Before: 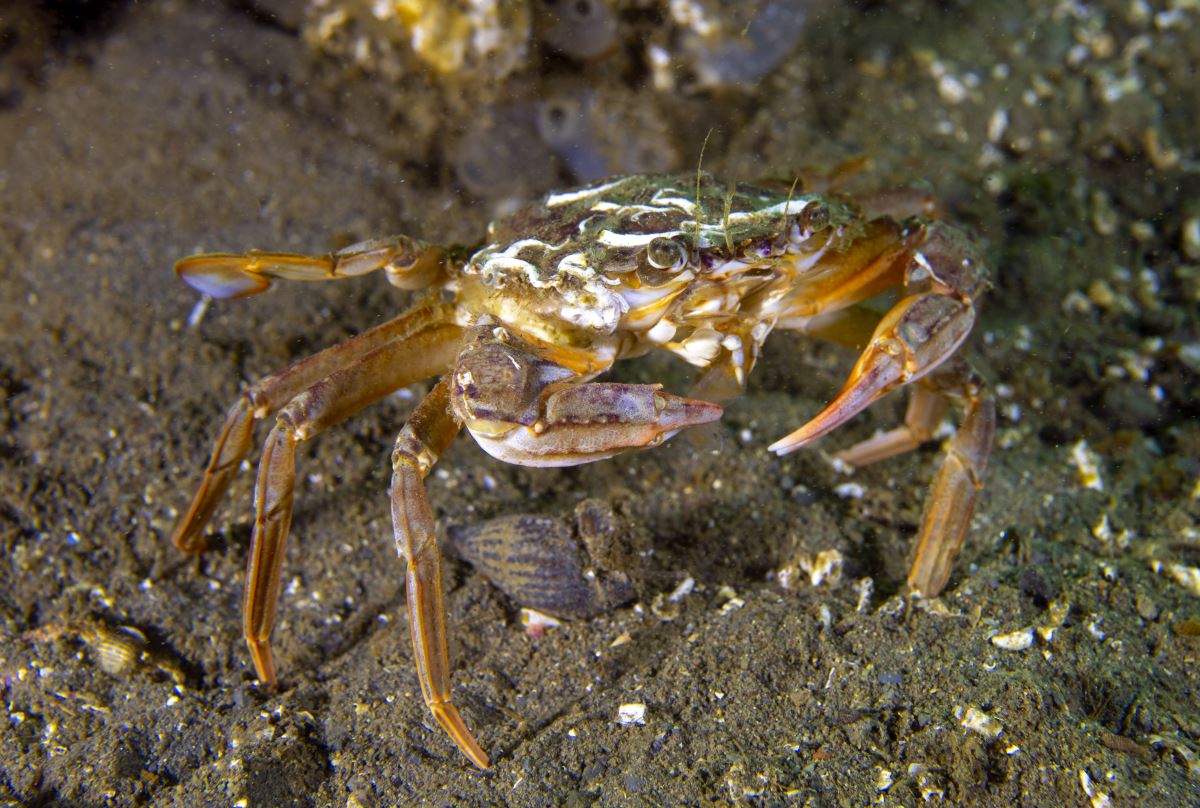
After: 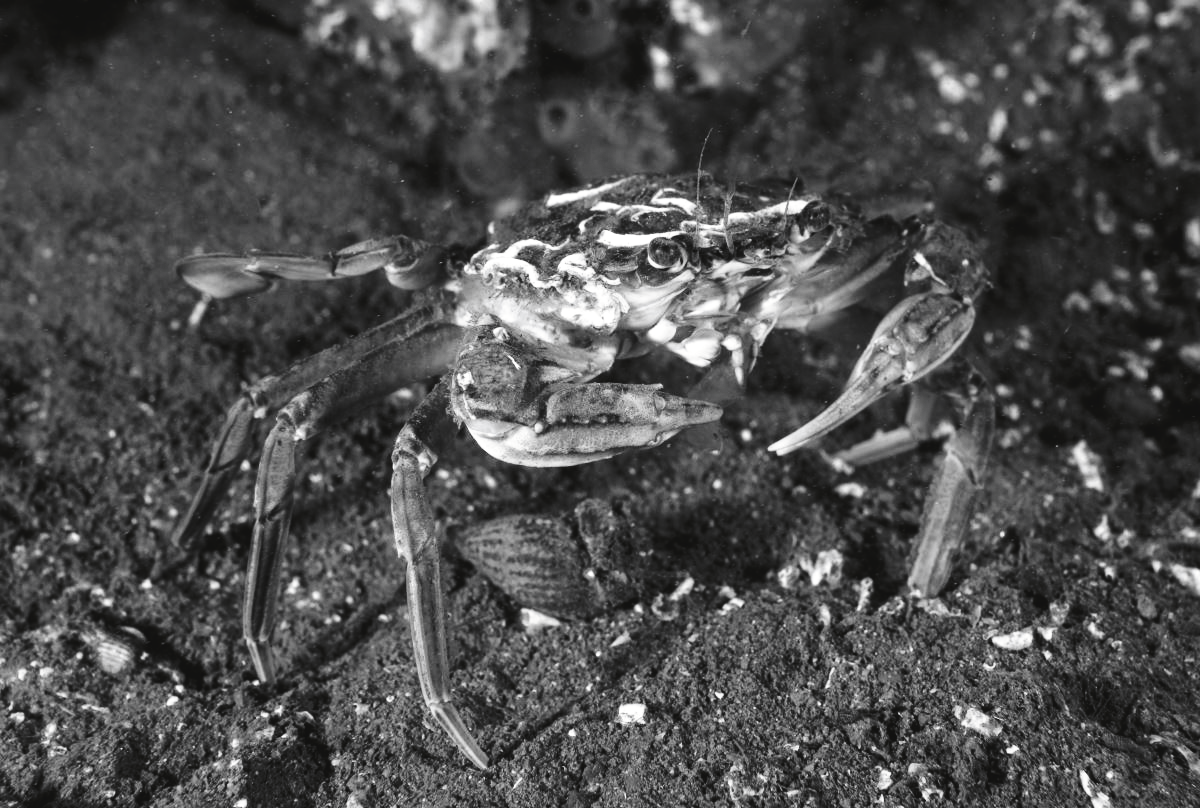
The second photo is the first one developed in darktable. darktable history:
tone curve: curves: ch0 [(0, 0) (0.003, 0.047) (0.011, 0.047) (0.025, 0.049) (0.044, 0.051) (0.069, 0.055) (0.1, 0.066) (0.136, 0.089) (0.177, 0.12) (0.224, 0.155) (0.277, 0.205) (0.335, 0.281) (0.399, 0.37) (0.468, 0.47) (0.543, 0.574) (0.623, 0.687) (0.709, 0.801) (0.801, 0.89) (0.898, 0.963) (1, 1)], preserve colors none
color look up table: target L [88.82, 98.62, 88.82, 100, 88.12, 62.72, 63.98, 60.43, 52.8, 66.24, 33.74, 200.46, 87.05, 76.61, 75.52, 64.48, 63.98, 63.98, 53.68, 48.84, 54.76, 47.77, 36.15, 21.7, 22.62, 100, 88.82, 81.69, 81.33, 65.74, 82.41, 80.24, 58.38, 61.96, 79.88, 56.83, 26.65, 35.16, 17.53, 5.464, 89.53, 84.91, 82.41, 67.24, 59.66, 48.84, 40.73, 27.53, 23.52], target a [-0.001, -0.655, -0.001, -0.097, -0.002, 0.001 ×6, 0, 0, 0.001, 0, 0.001 ×5, 0, 0.001, 0, 0, 0, -0.097, -0.001, -0.001, 0, 0.001, -0.002, -0.001, 0.001, 0.001, 0, 0.001, 0, 0.001, 0, -0.3, -0.003, 0, -0.002, 0.001 ×4, 0, 0], target b [0.002, 8.42, 0.002, 1.213, 0.025, -0.005 ×6, 0, 0.002, -0.005, 0.002, -0.005, -0.005, -0.005, -0.003, -0.007, 0, -0.005, -0.001, -0.002, 0.004, 1.213, 0.002, 0.003, 0.002, -0.005, 0.024, 0.003, -0.005, -0.005, 0.002, -0.005, -0.002, -0.005, -0.002, 3.697, 0.025, 0.002, 0.024, -0.005, -0.005, -0.007, -0.005, -0.002, -0.002], num patches 49
